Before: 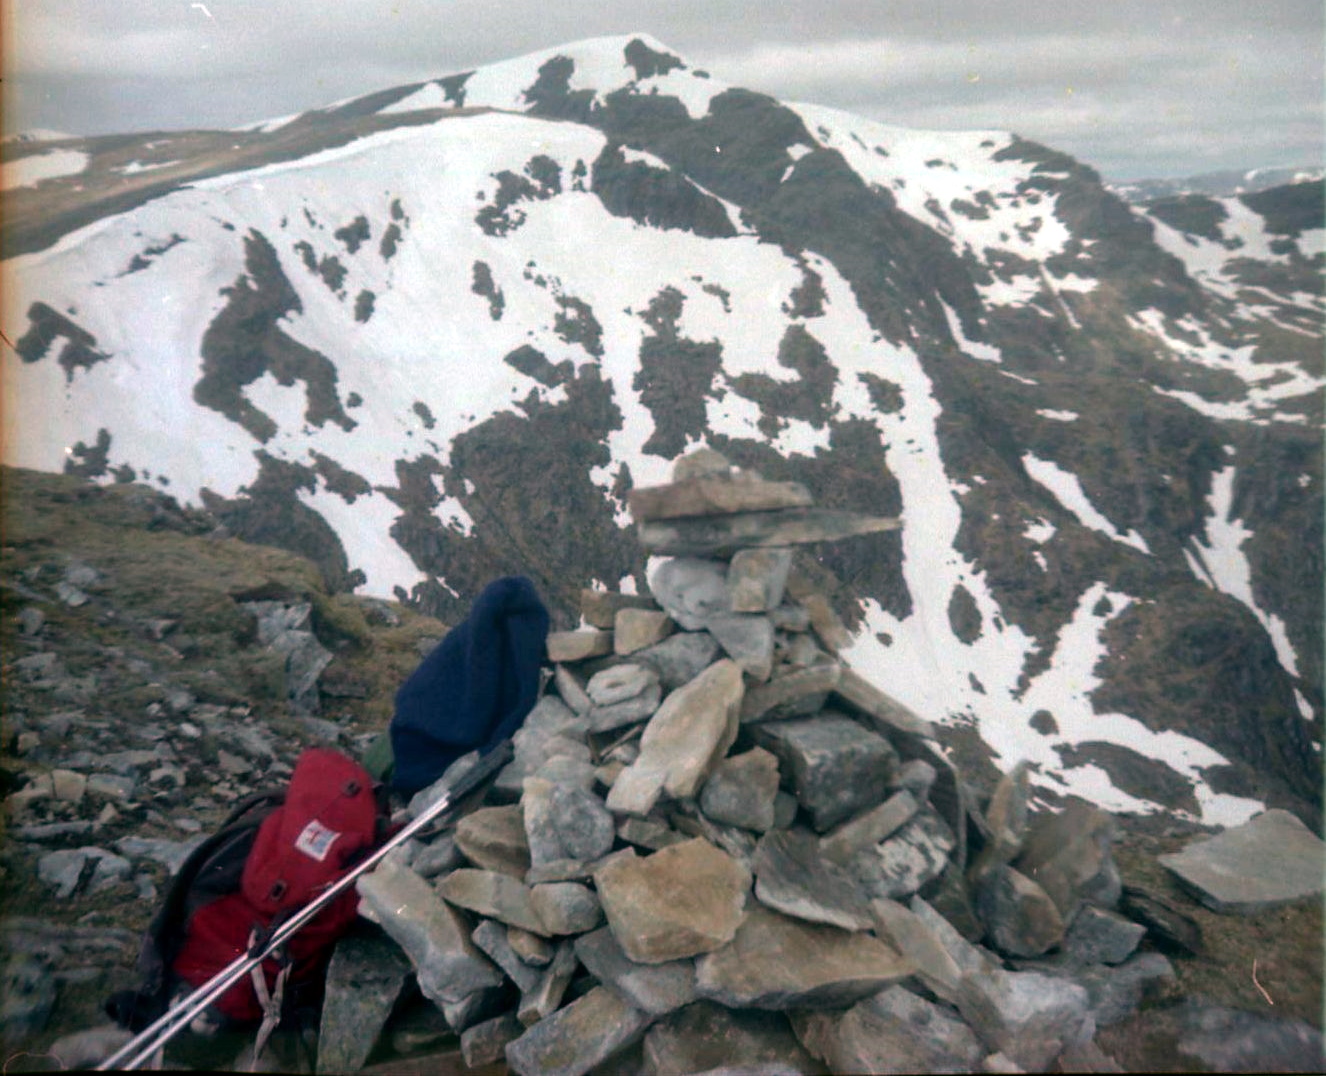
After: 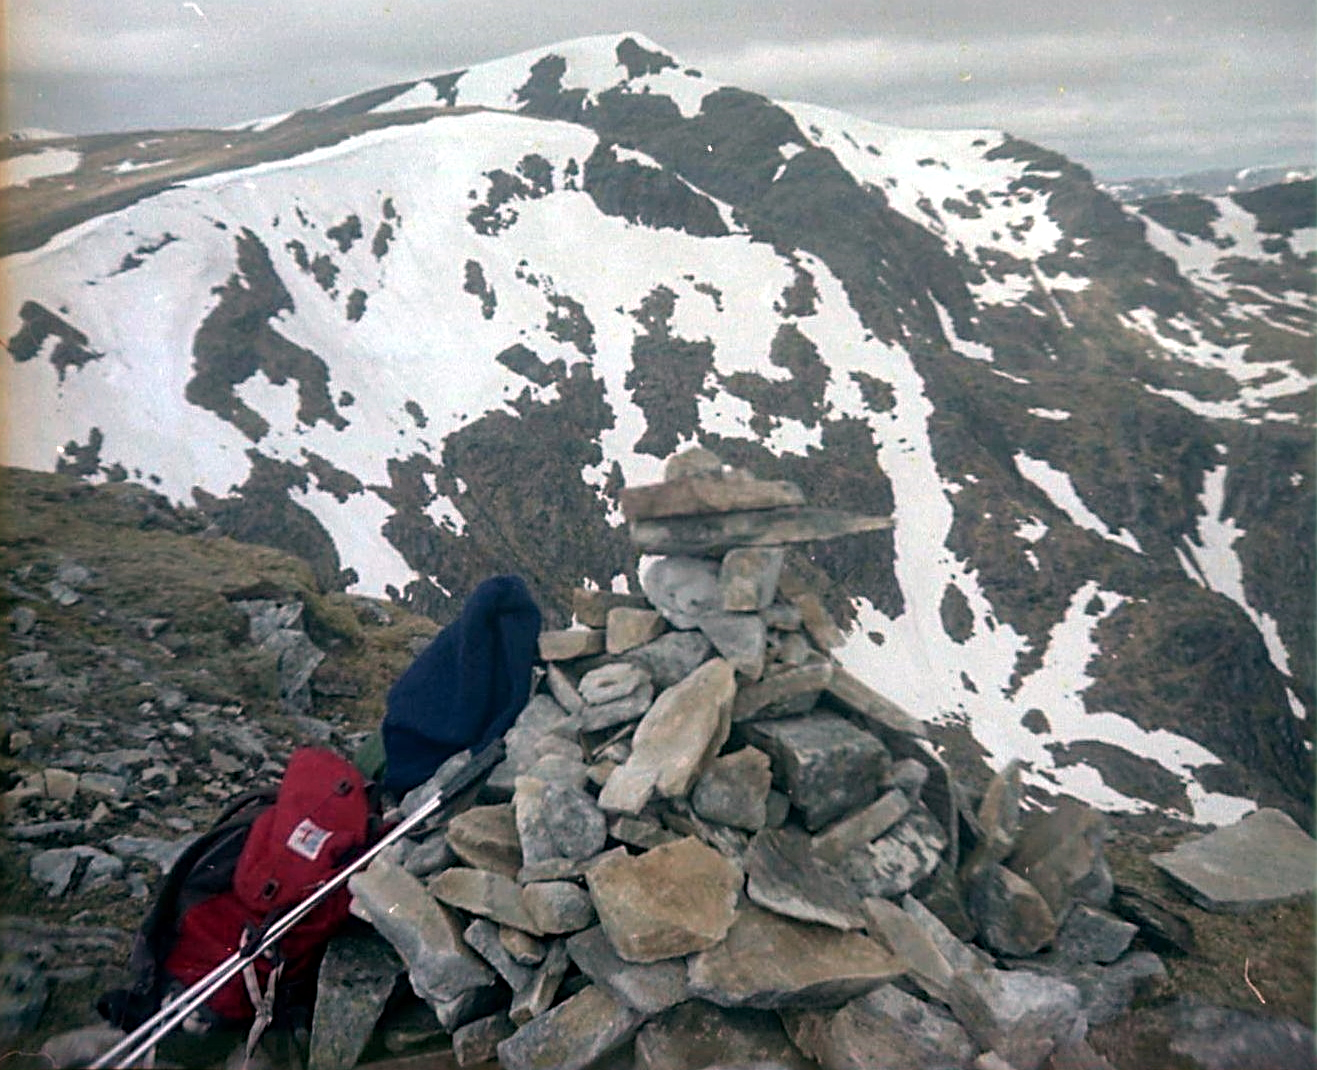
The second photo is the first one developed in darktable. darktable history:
crop and rotate: left 0.614%, top 0.179%, bottom 0.309%
sharpen: radius 3.025, amount 0.757
